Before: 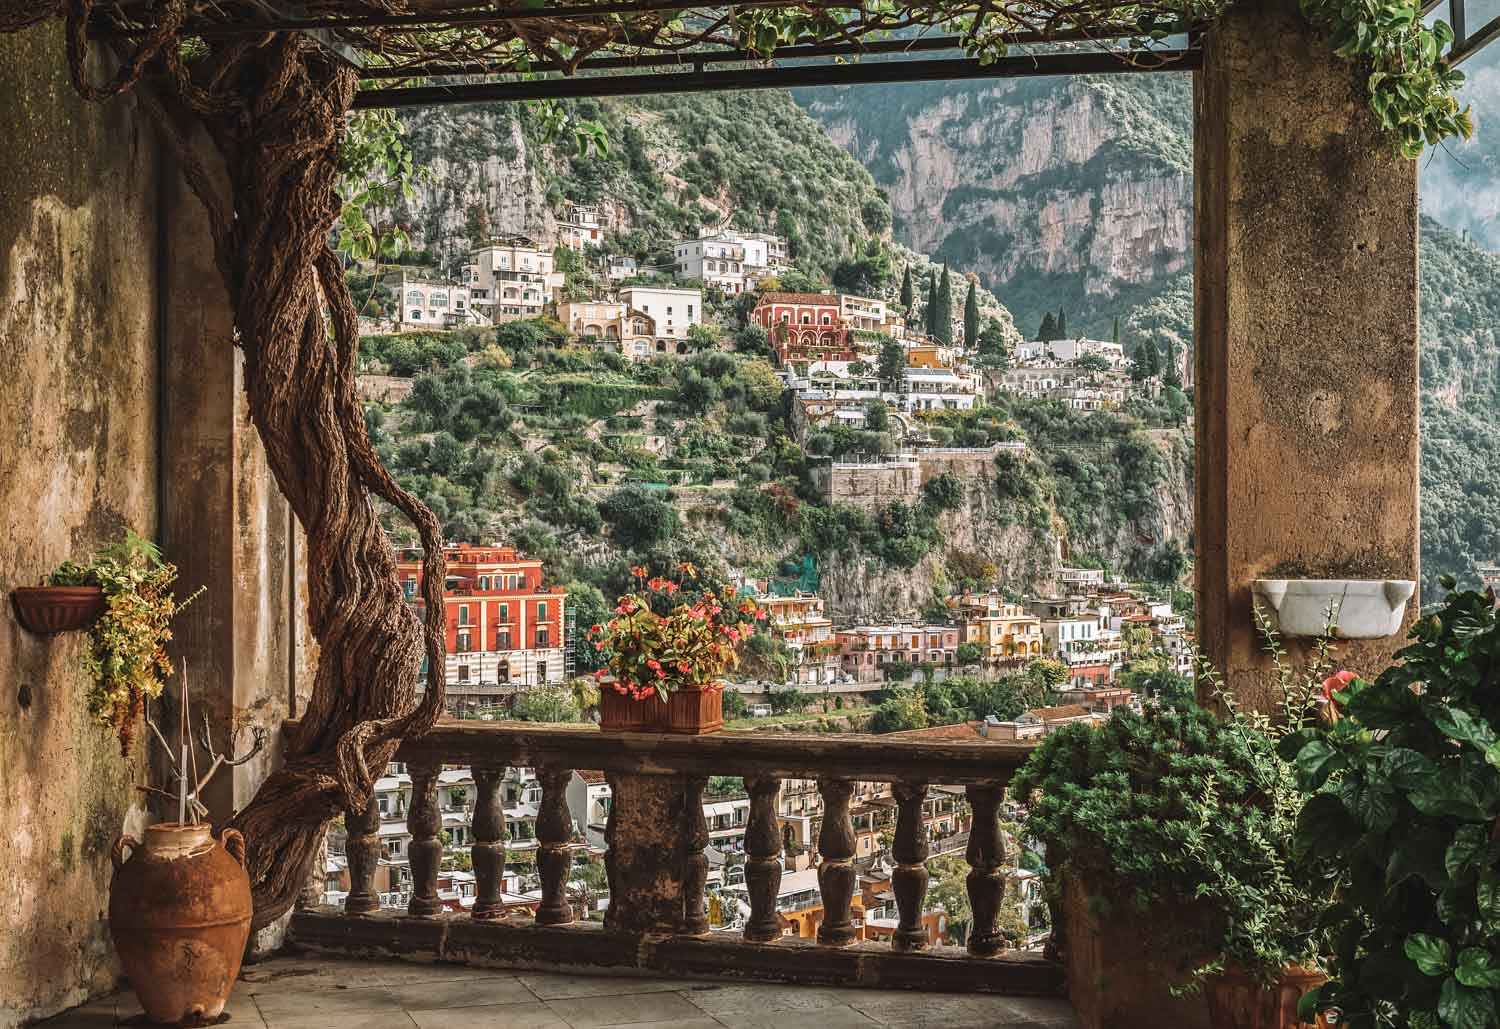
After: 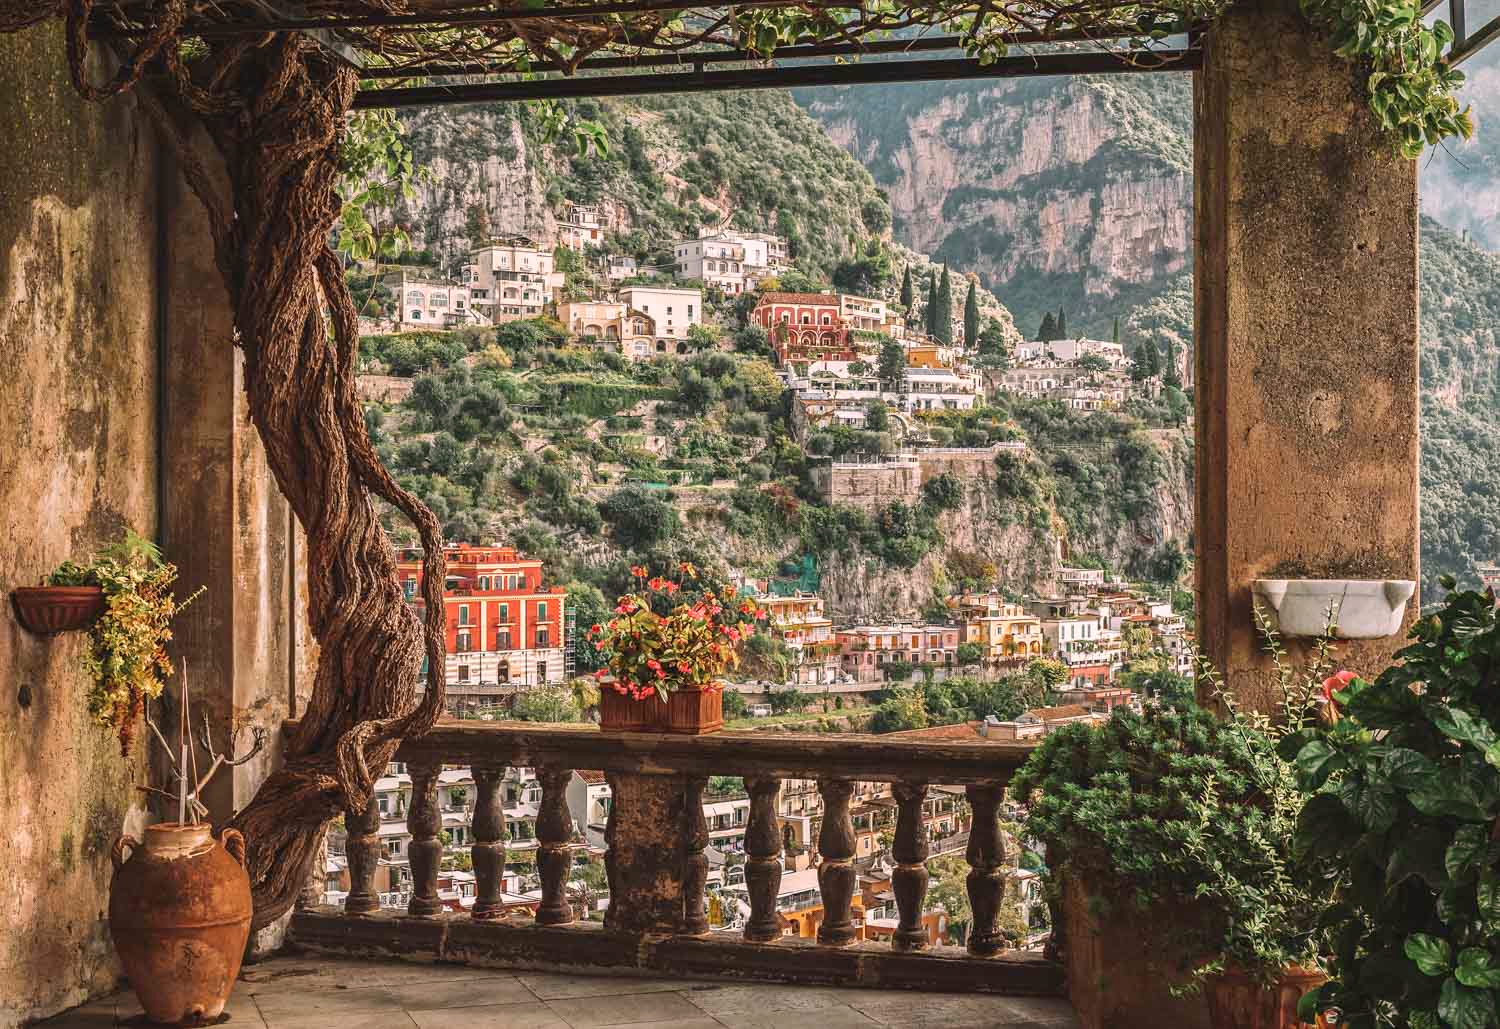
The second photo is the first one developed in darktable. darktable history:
color correction: highlights a* 7.34, highlights b* 4.37
levels: levels [0, 0.478, 1]
